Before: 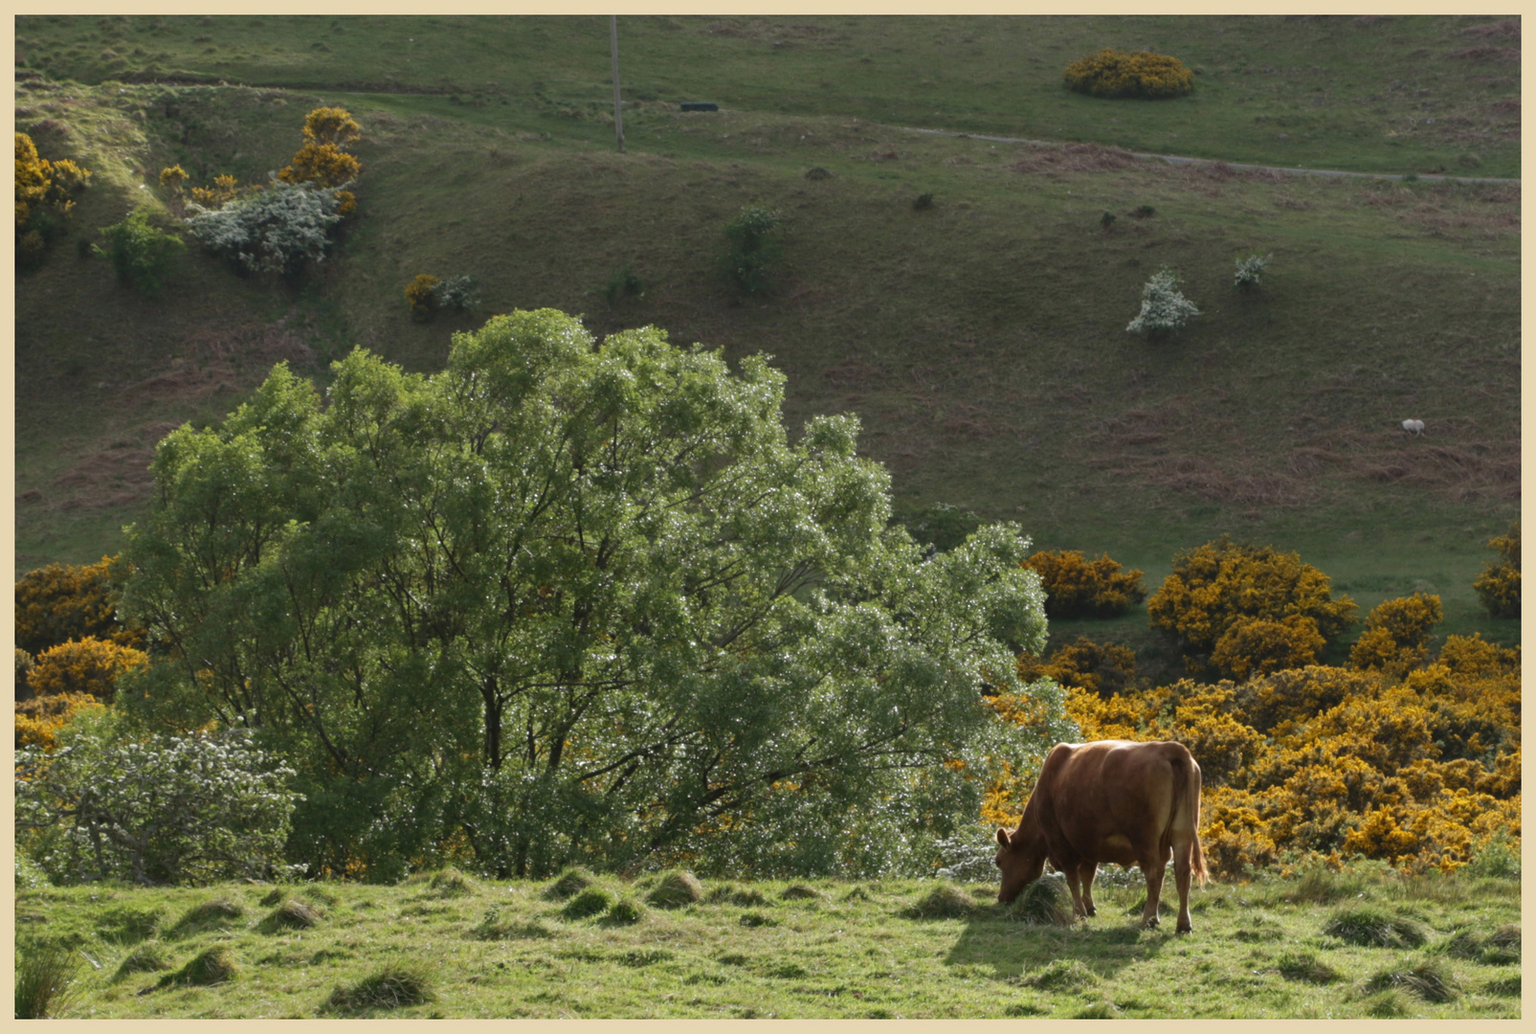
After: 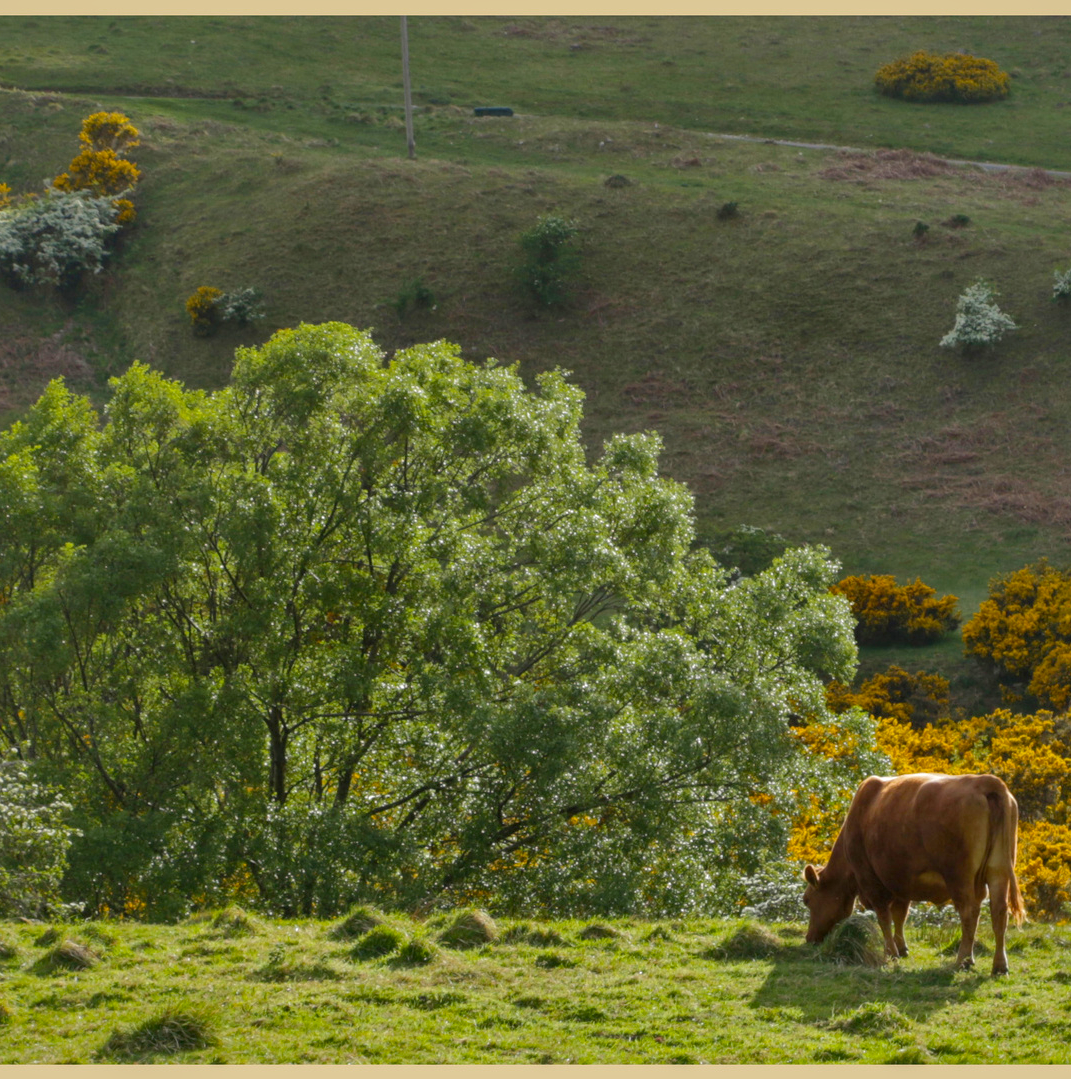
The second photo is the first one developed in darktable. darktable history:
color balance rgb: perceptual saturation grading › global saturation 30.786%, global vibrance 20.684%
local contrast: on, module defaults
shadows and highlights: shadows color adjustment 99.13%, highlights color adjustment 0.737%
crop and rotate: left 14.83%, right 18.44%
